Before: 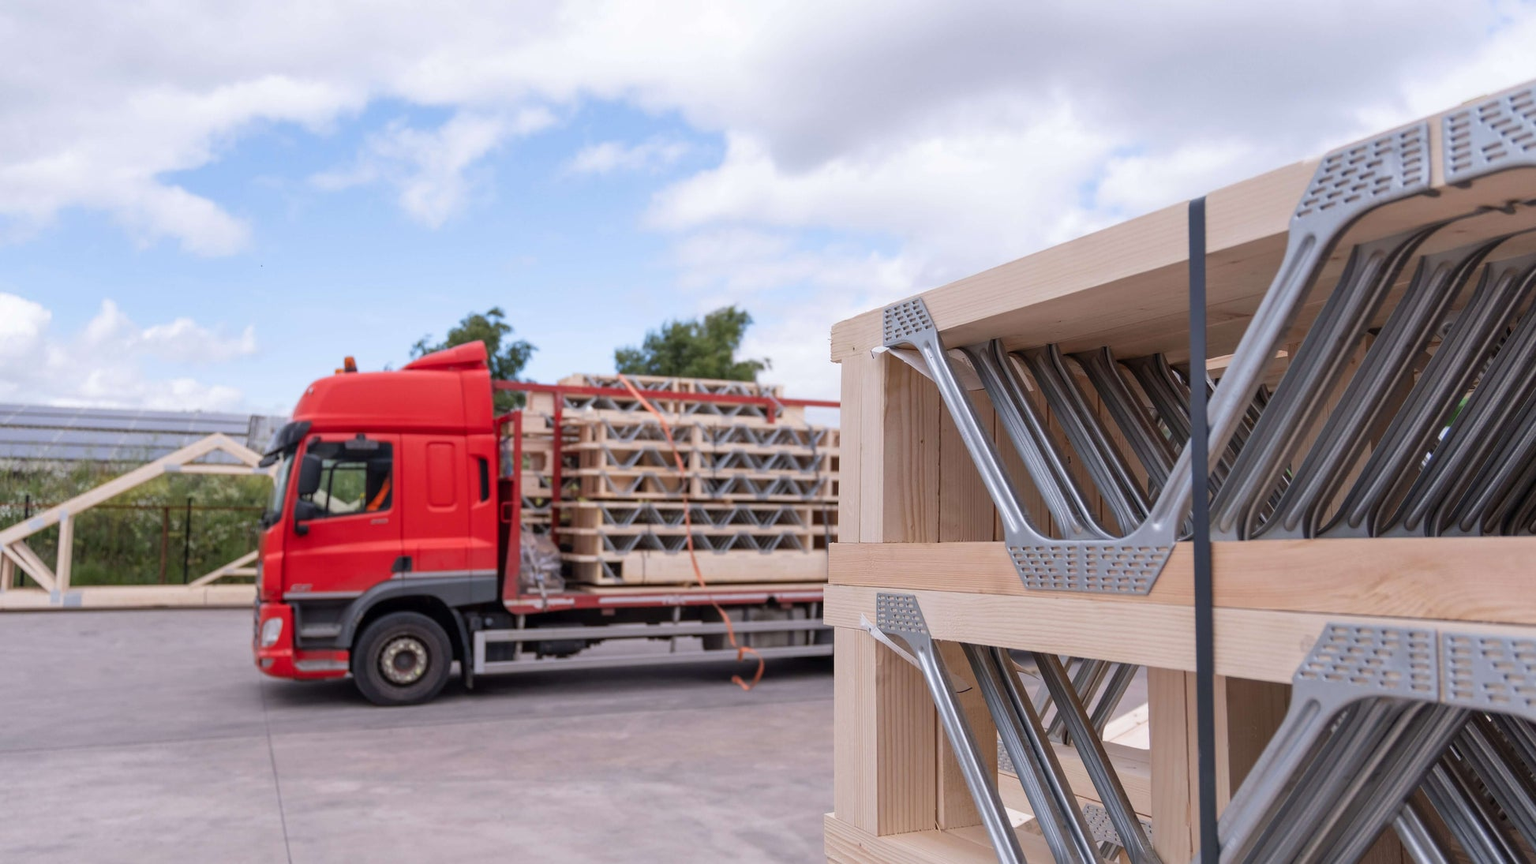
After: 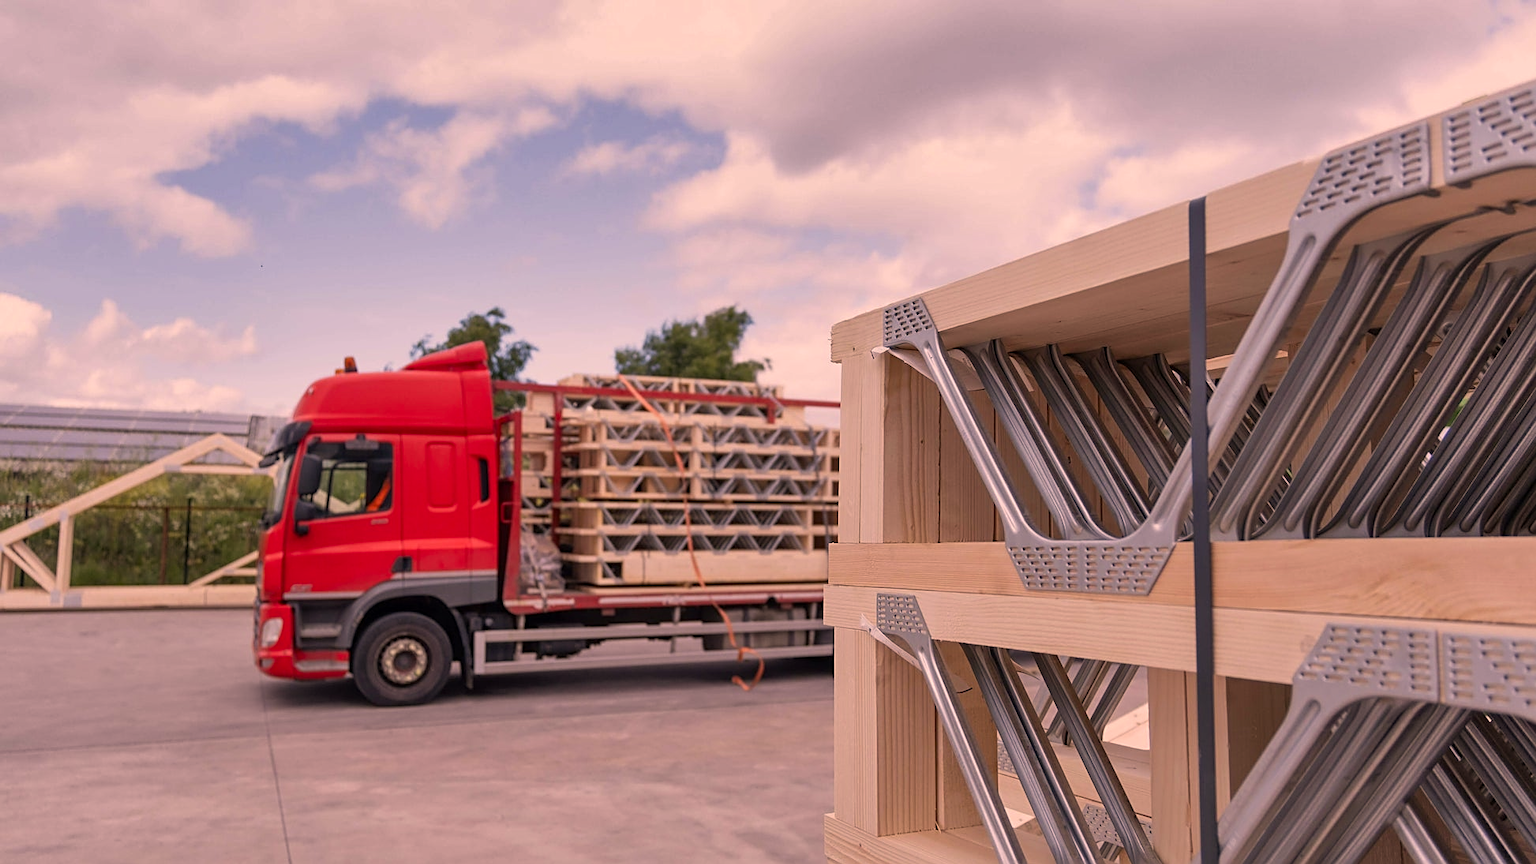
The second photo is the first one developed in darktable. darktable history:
sharpen: on, module defaults
shadows and highlights: soften with gaussian
exposure: exposure -0.206 EV, compensate highlight preservation false
color correction: highlights a* 17.84, highlights b* 18.37
